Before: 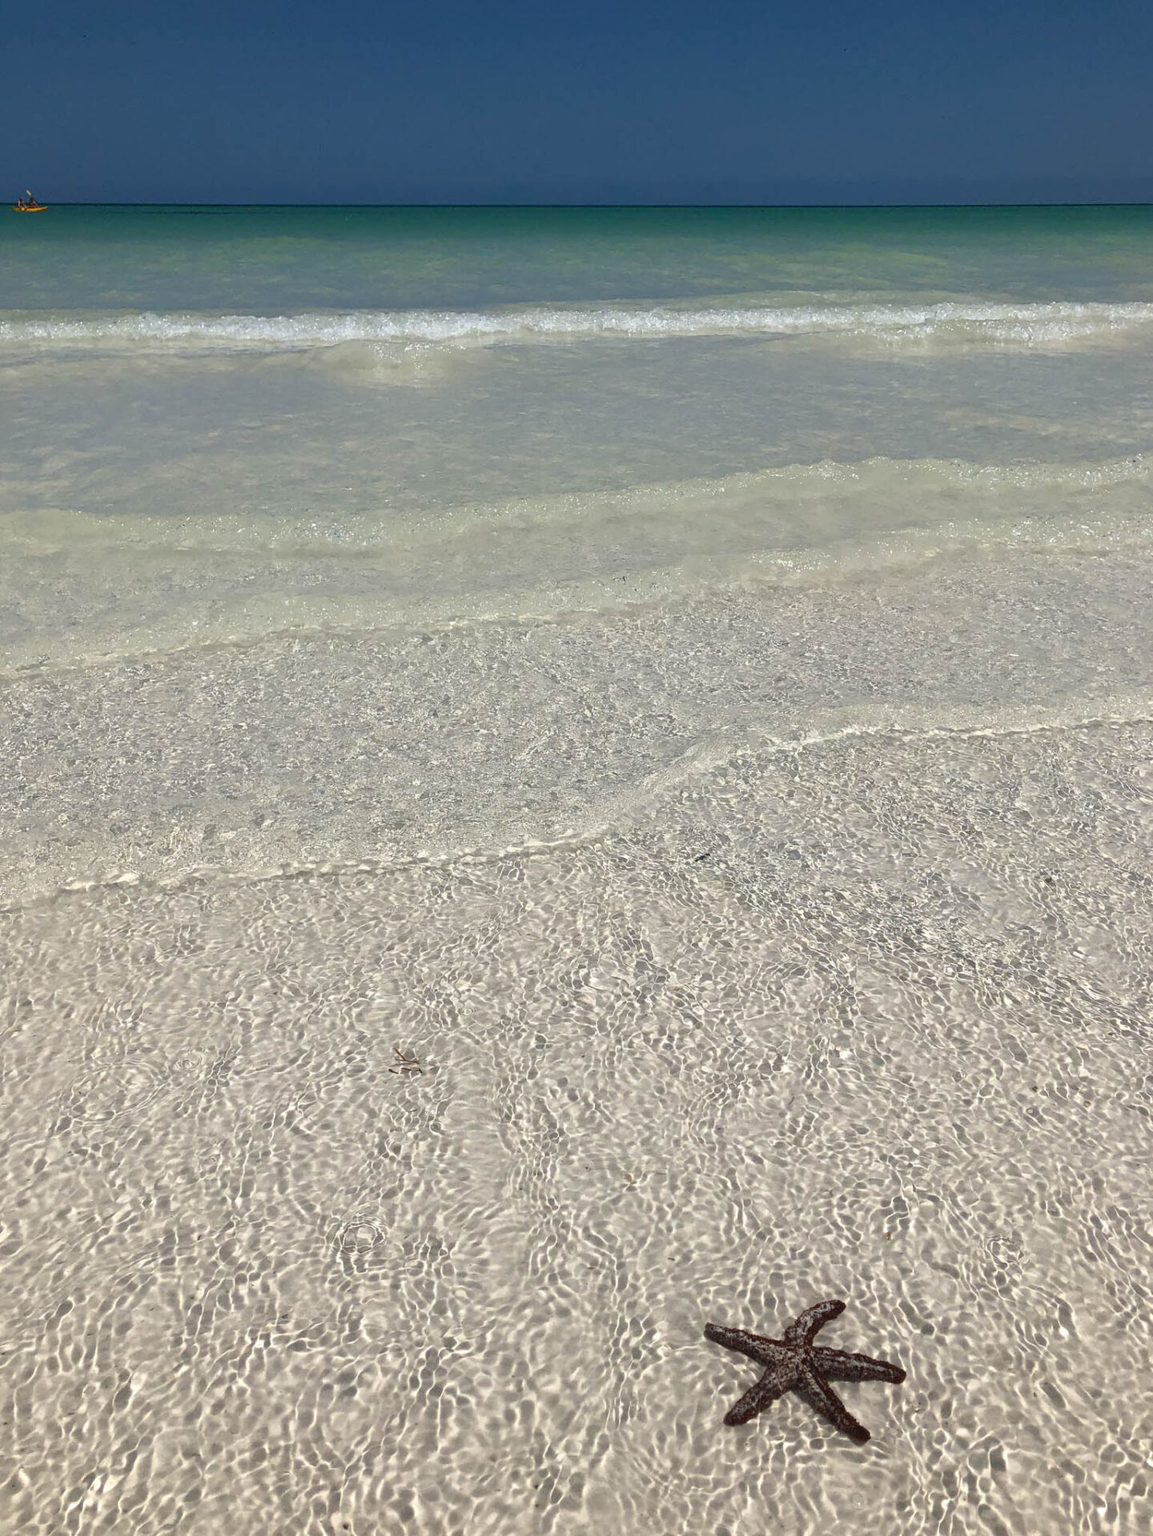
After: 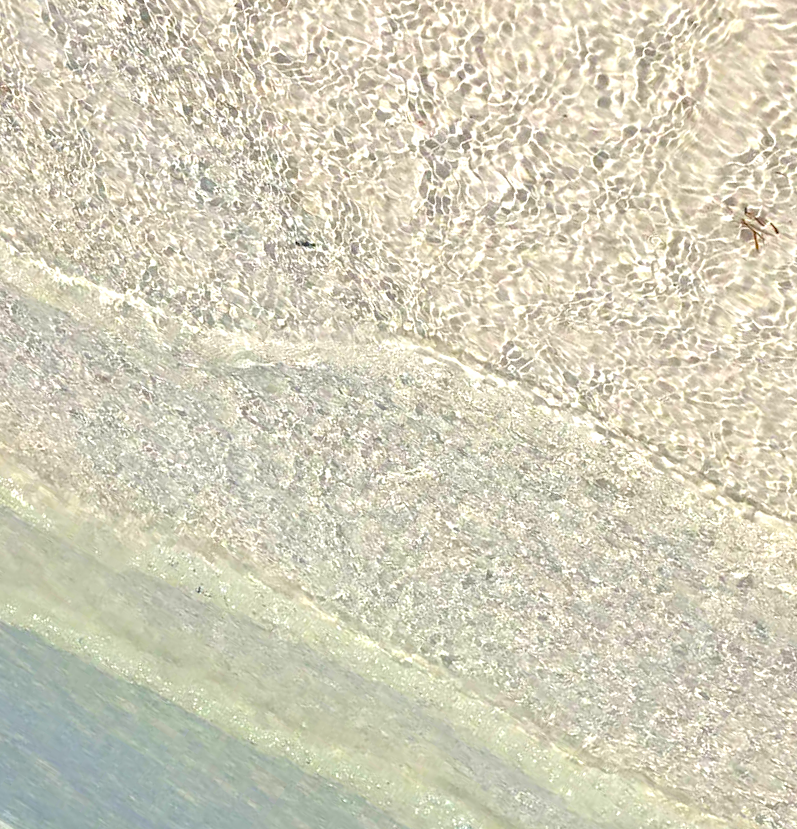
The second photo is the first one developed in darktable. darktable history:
crop and rotate: angle 147.22°, left 9.143%, top 15.562%, right 4.372%, bottom 16.917%
color balance rgb: linear chroma grading › global chroma 40.001%, perceptual saturation grading › global saturation 20.562%, perceptual saturation grading › highlights -19.96%, perceptual saturation grading › shadows 29.415%, perceptual brilliance grading › global brilliance 18.817%
